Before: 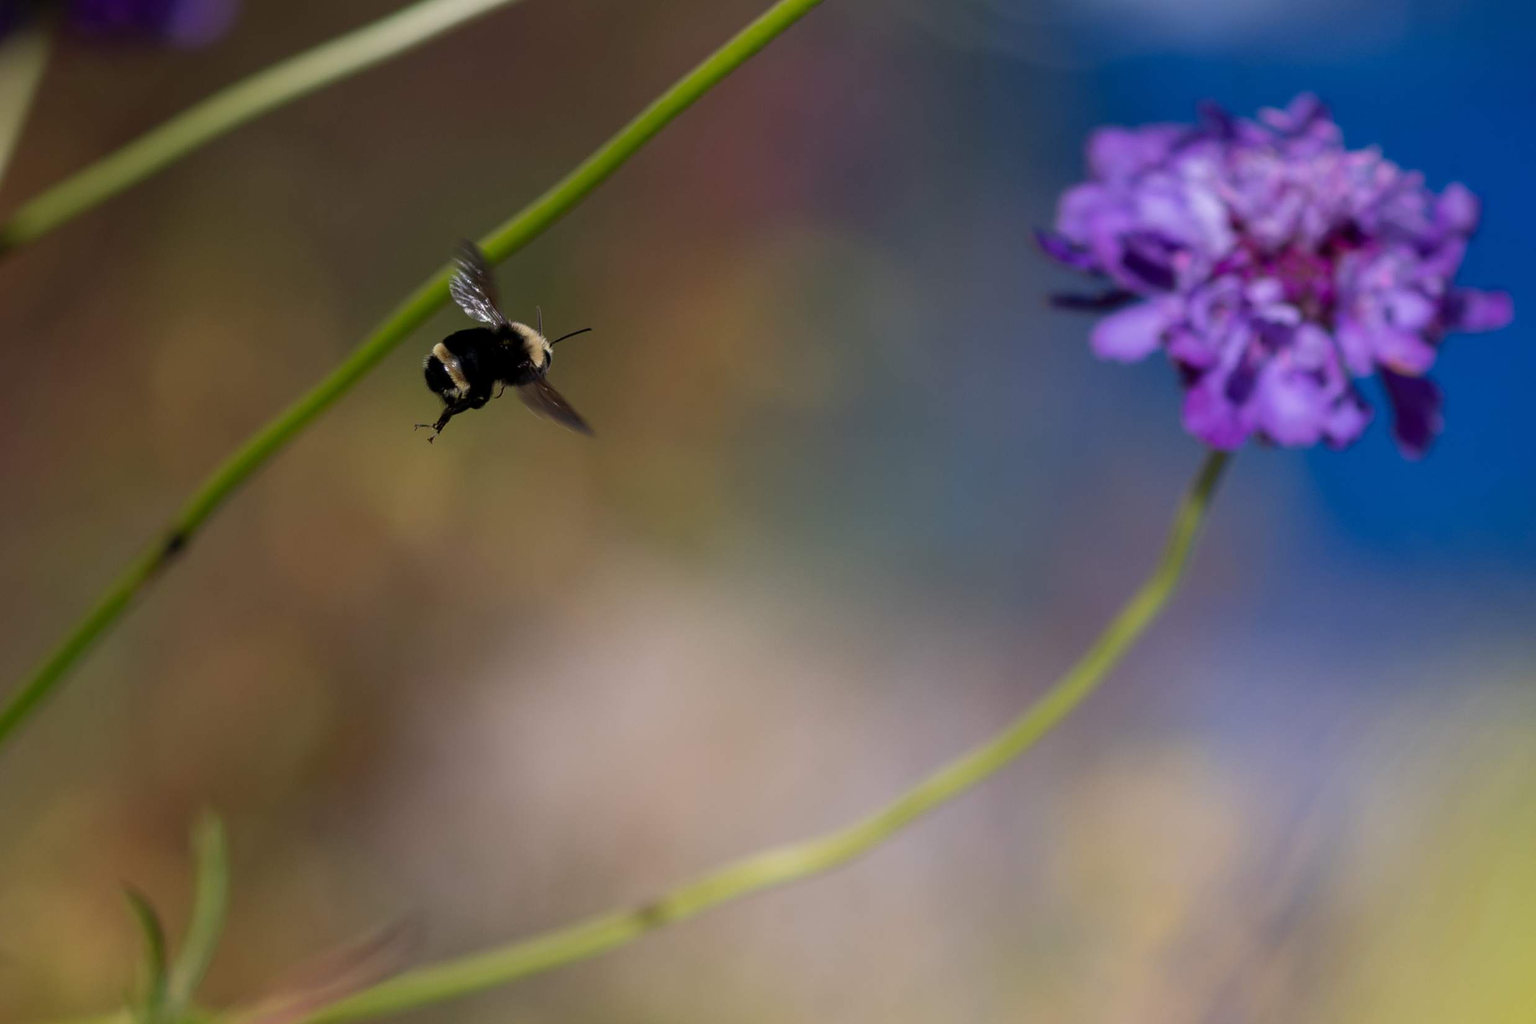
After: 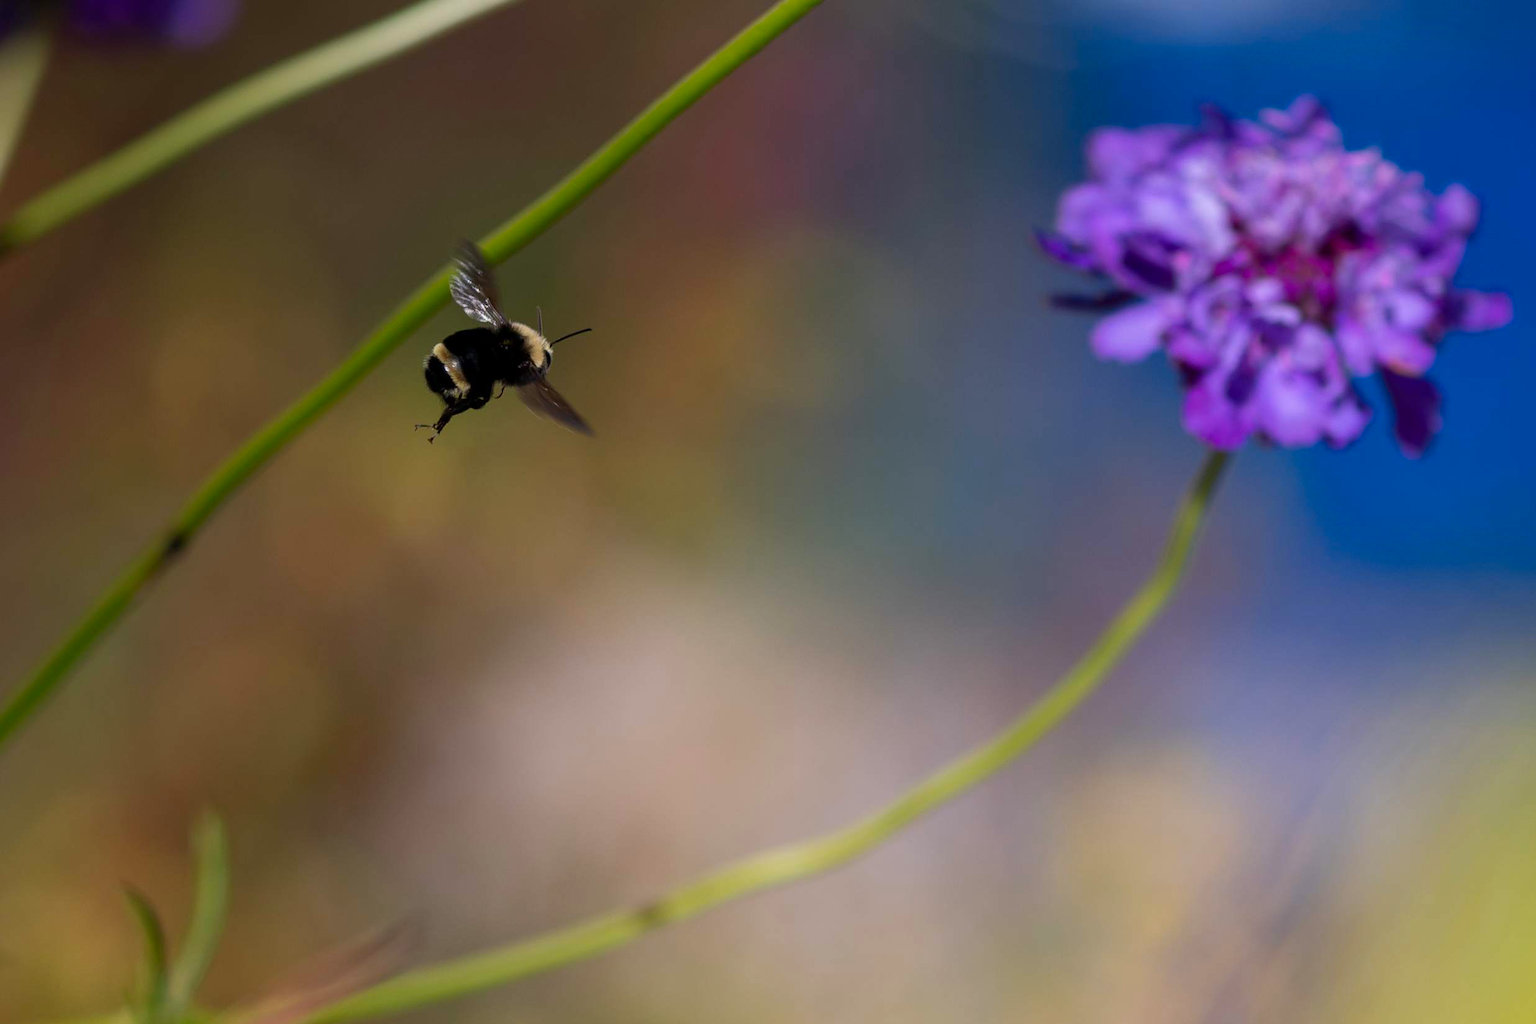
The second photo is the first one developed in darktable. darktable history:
contrast brightness saturation: contrast 0.039, saturation 0.159
